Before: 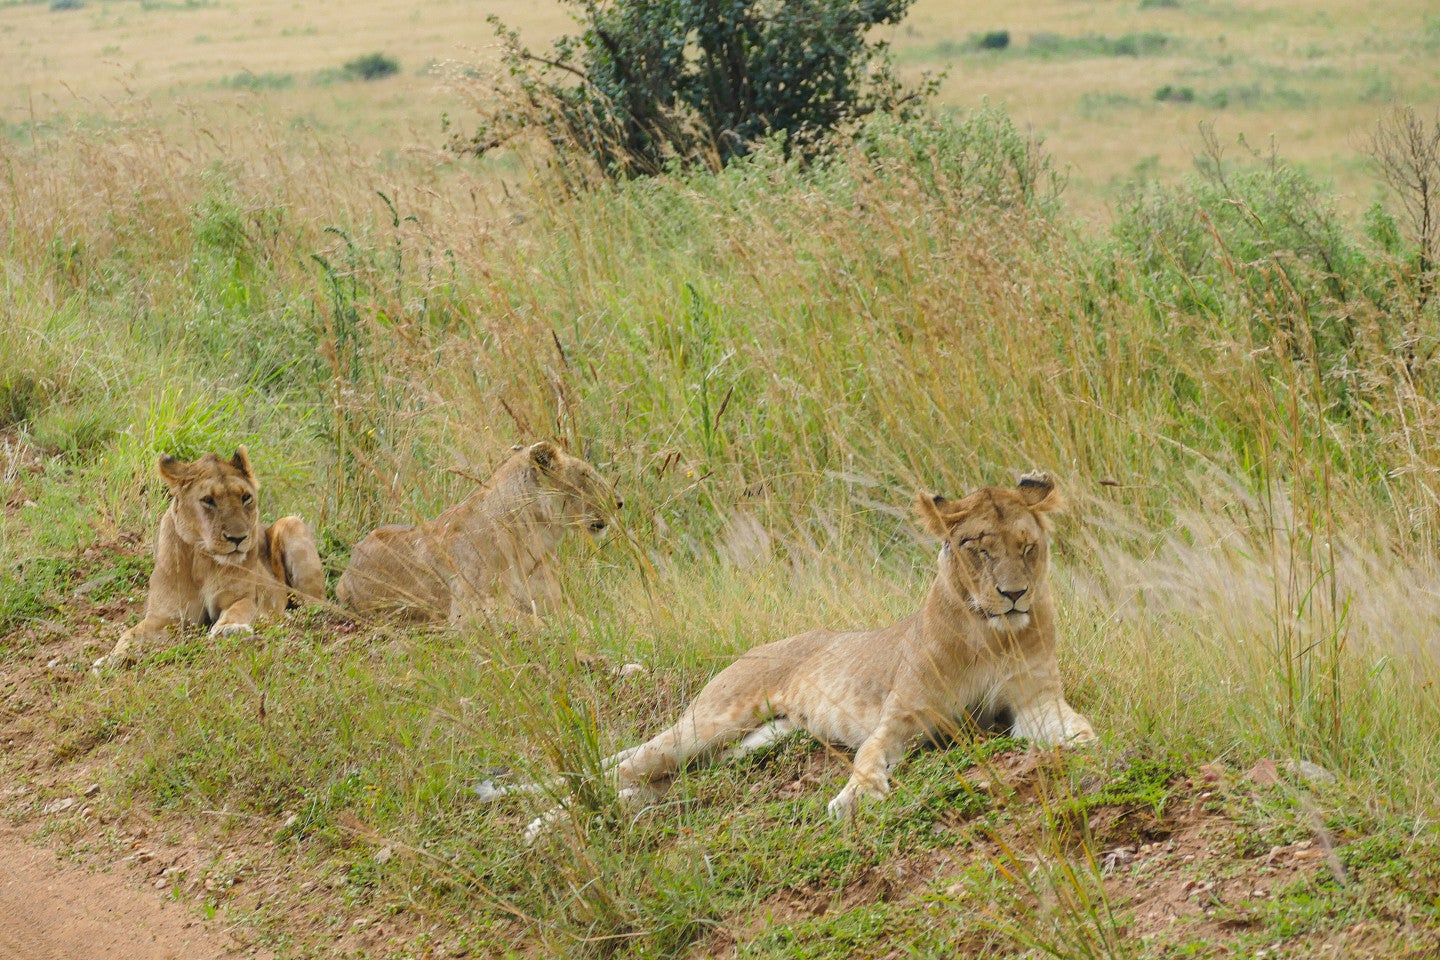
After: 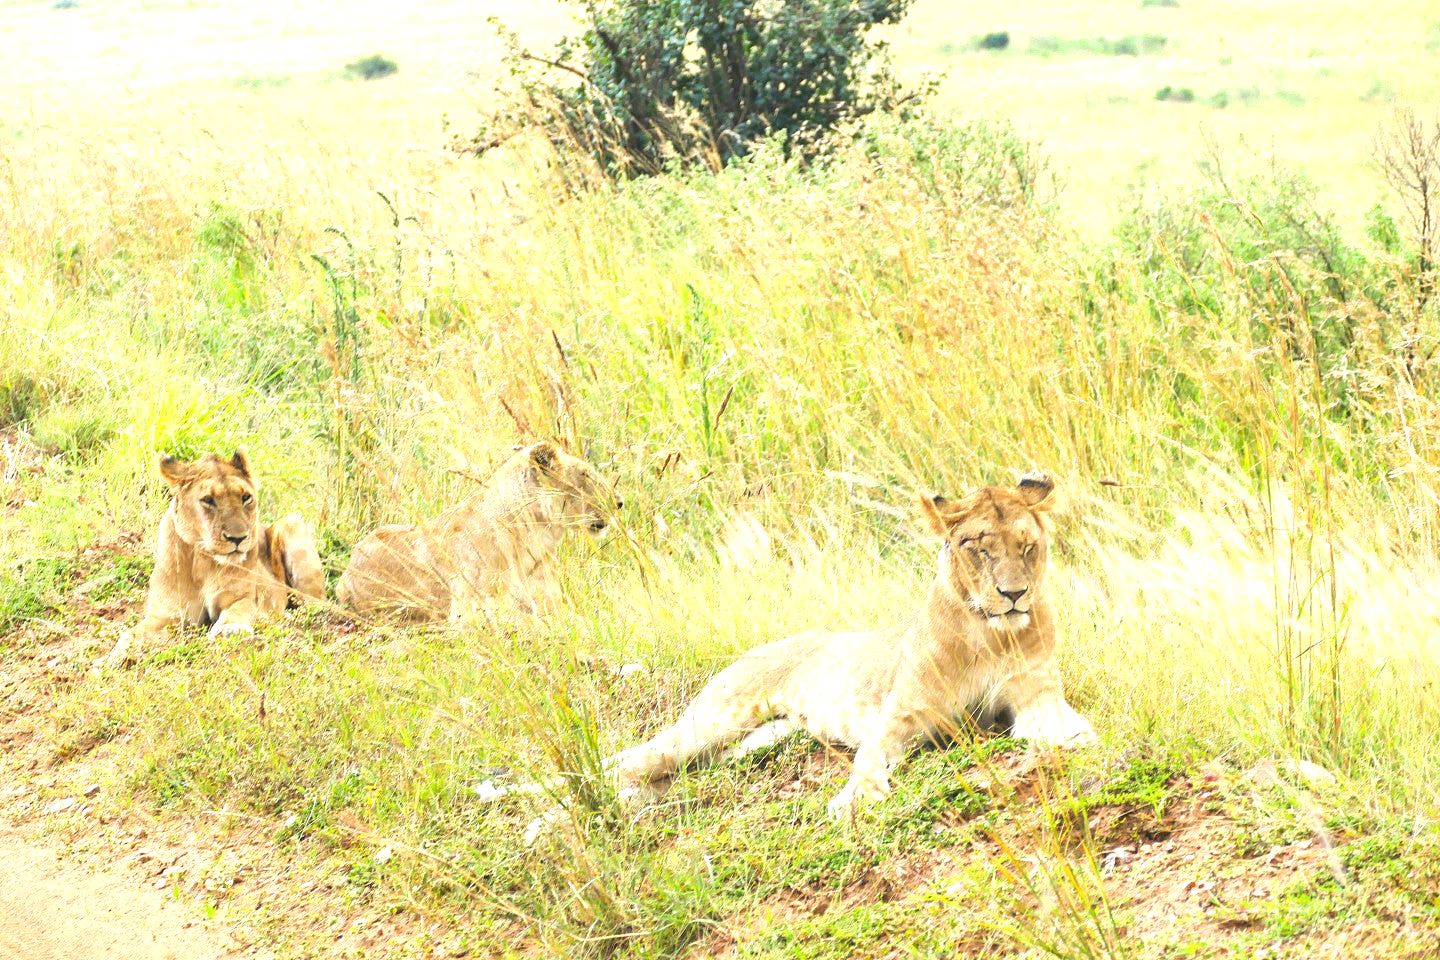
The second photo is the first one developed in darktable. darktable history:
exposure: black level correction 0, exposure 1.478 EV, compensate highlight preservation false
